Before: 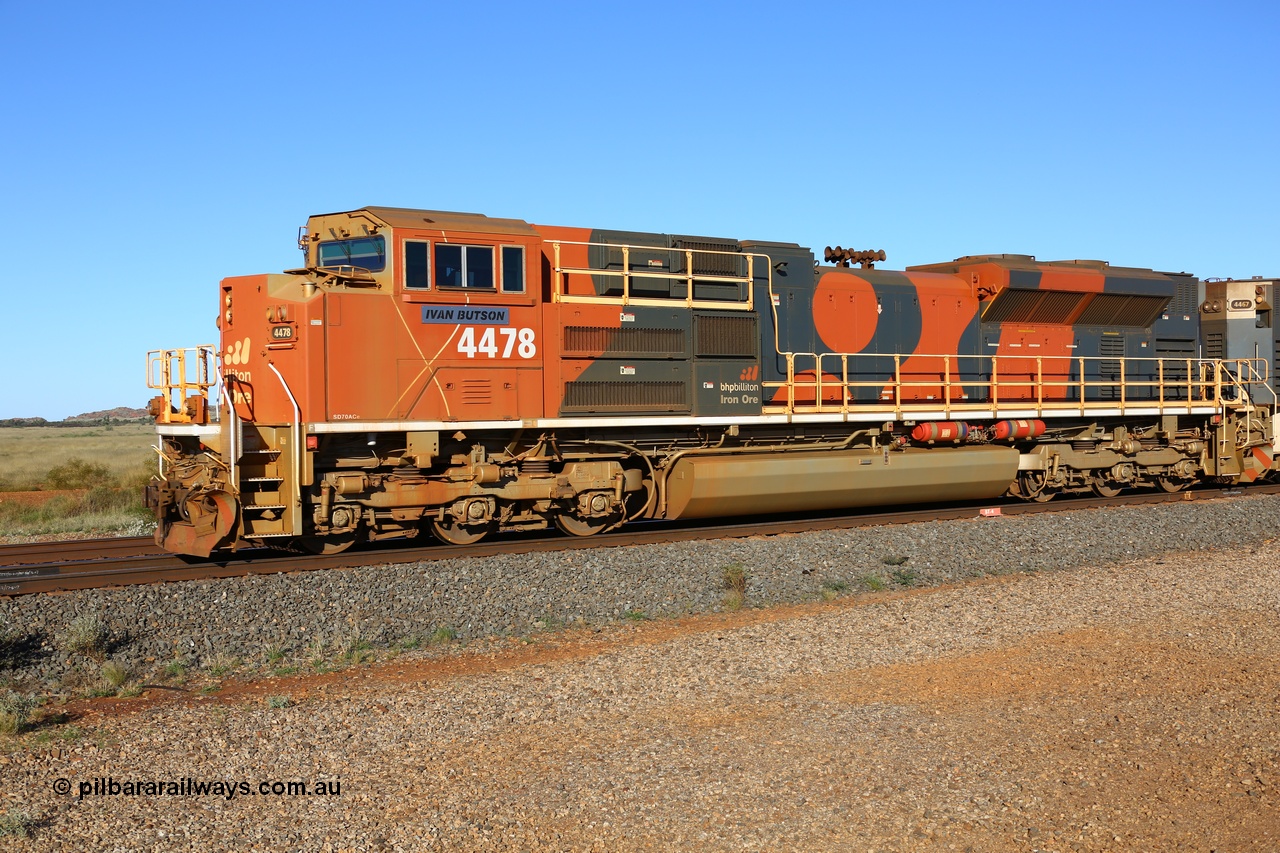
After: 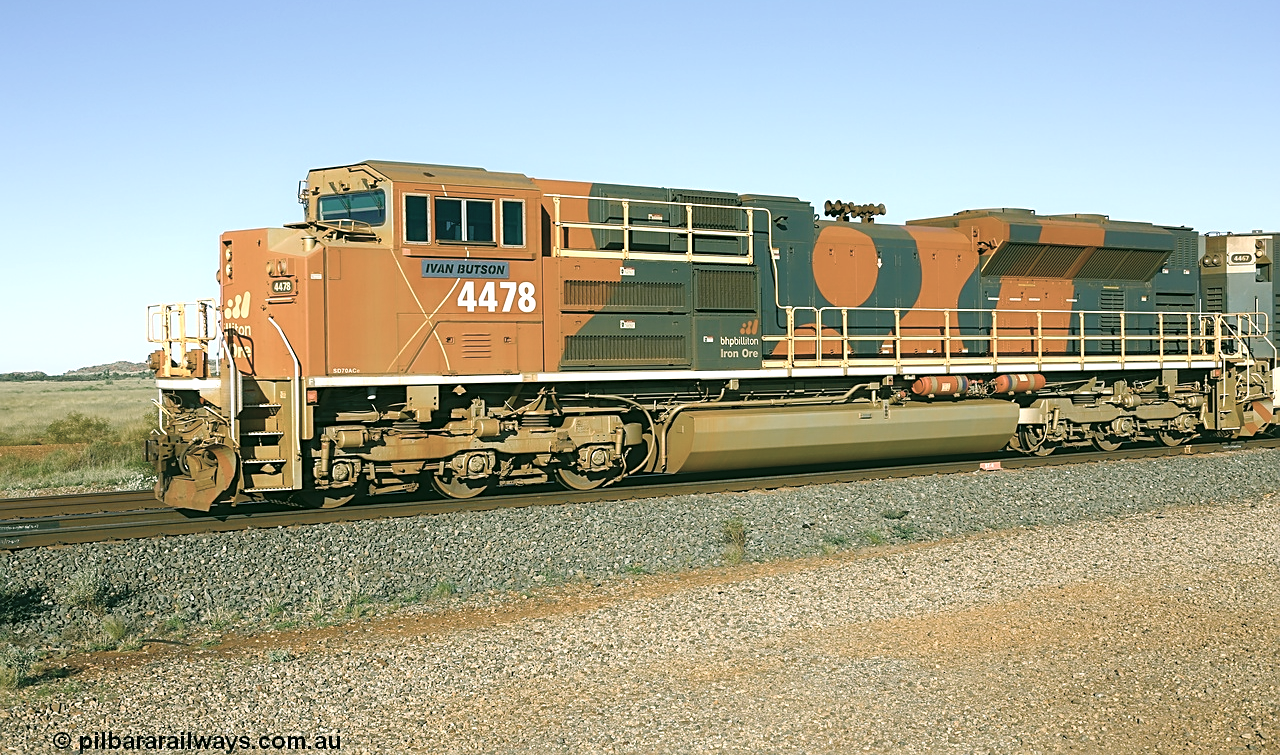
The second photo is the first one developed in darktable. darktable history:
crop and rotate: top 5.505%, bottom 5.951%
contrast brightness saturation: brightness 0.18, saturation -0.482
sharpen: radius 1.945
contrast equalizer: y [[0.5, 0.488, 0.462, 0.461, 0.491, 0.5], [0.5 ×6], [0.5 ×6], [0 ×6], [0 ×6]]
exposure: black level correction 0, compensate highlight preservation false
color balance rgb: power › chroma 2.173%, power › hue 166.15°, perceptual saturation grading › global saturation 27.694%, perceptual saturation grading › highlights -25.337%, perceptual saturation grading › mid-tones 25.382%, perceptual saturation grading › shadows 49.704%, perceptual brilliance grading › global brilliance 15.752%, perceptual brilliance grading › shadows -34.332%
color correction: highlights a* 4.37, highlights b* 4.92, shadows a* -7.09, shadows b* 4.59
